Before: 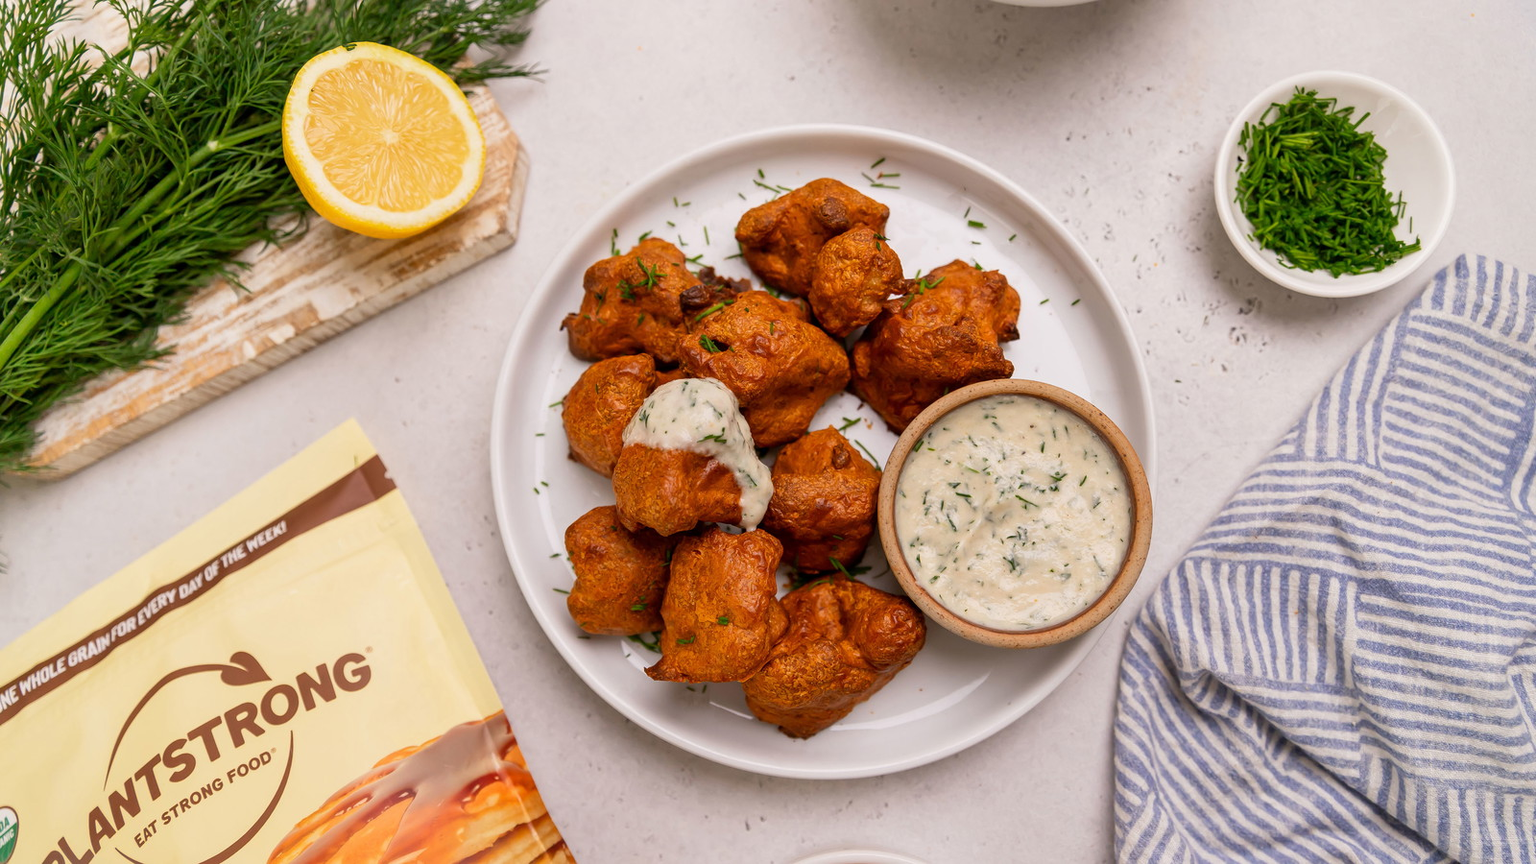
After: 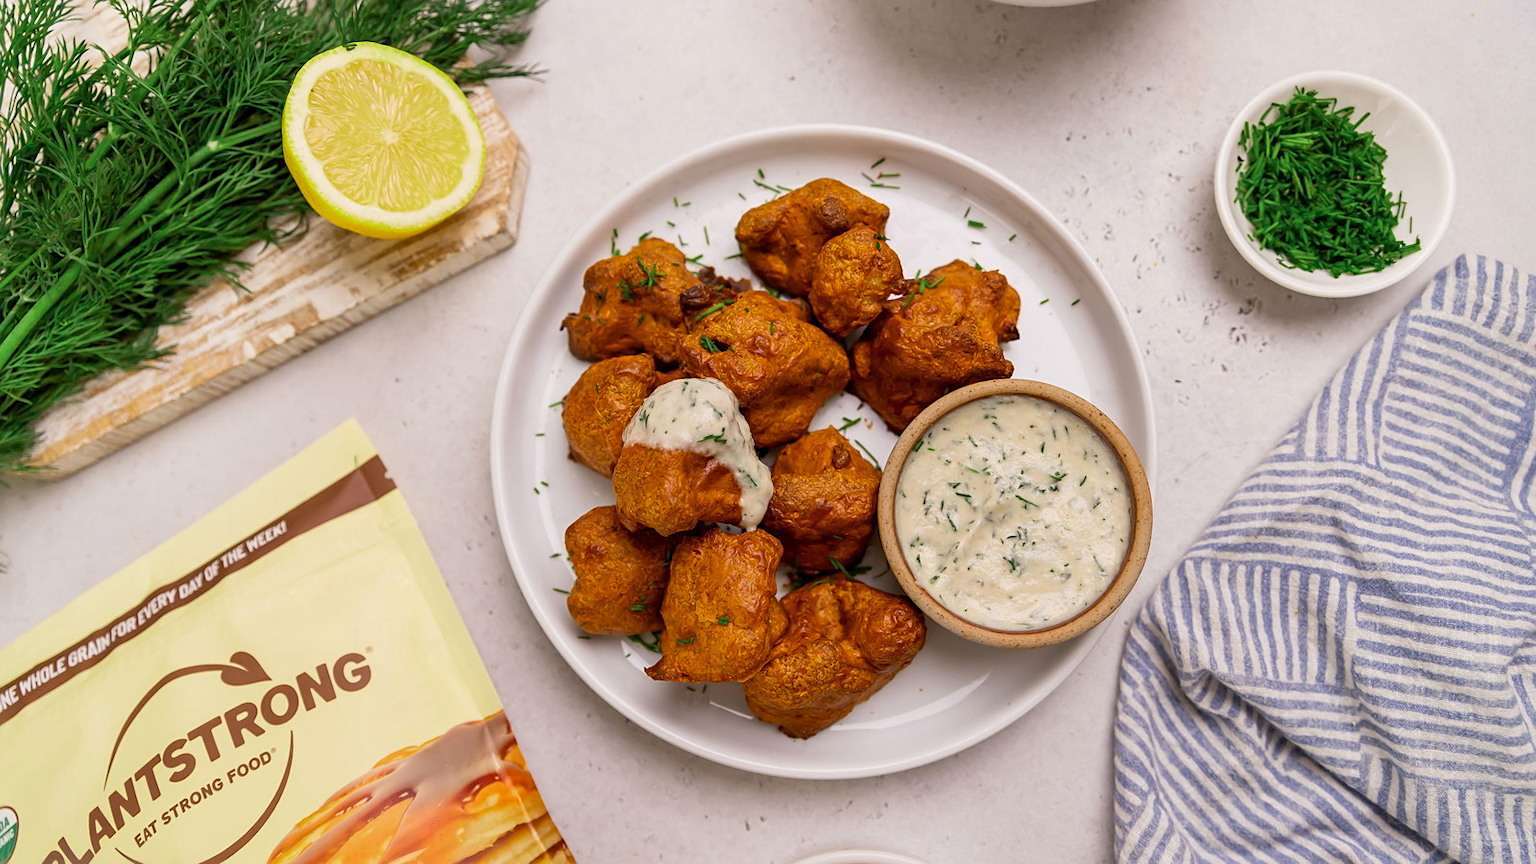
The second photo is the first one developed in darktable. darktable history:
color zones: curves: ch2 [(0, 0.5) (0.143, 0.517) (0.286, 0.571) (0.429, 0.522) (0.571, 0.5) (0.714, 0.5) (0.857, 0.5) (1, 0.5)]
sharpen: amount 0.2
